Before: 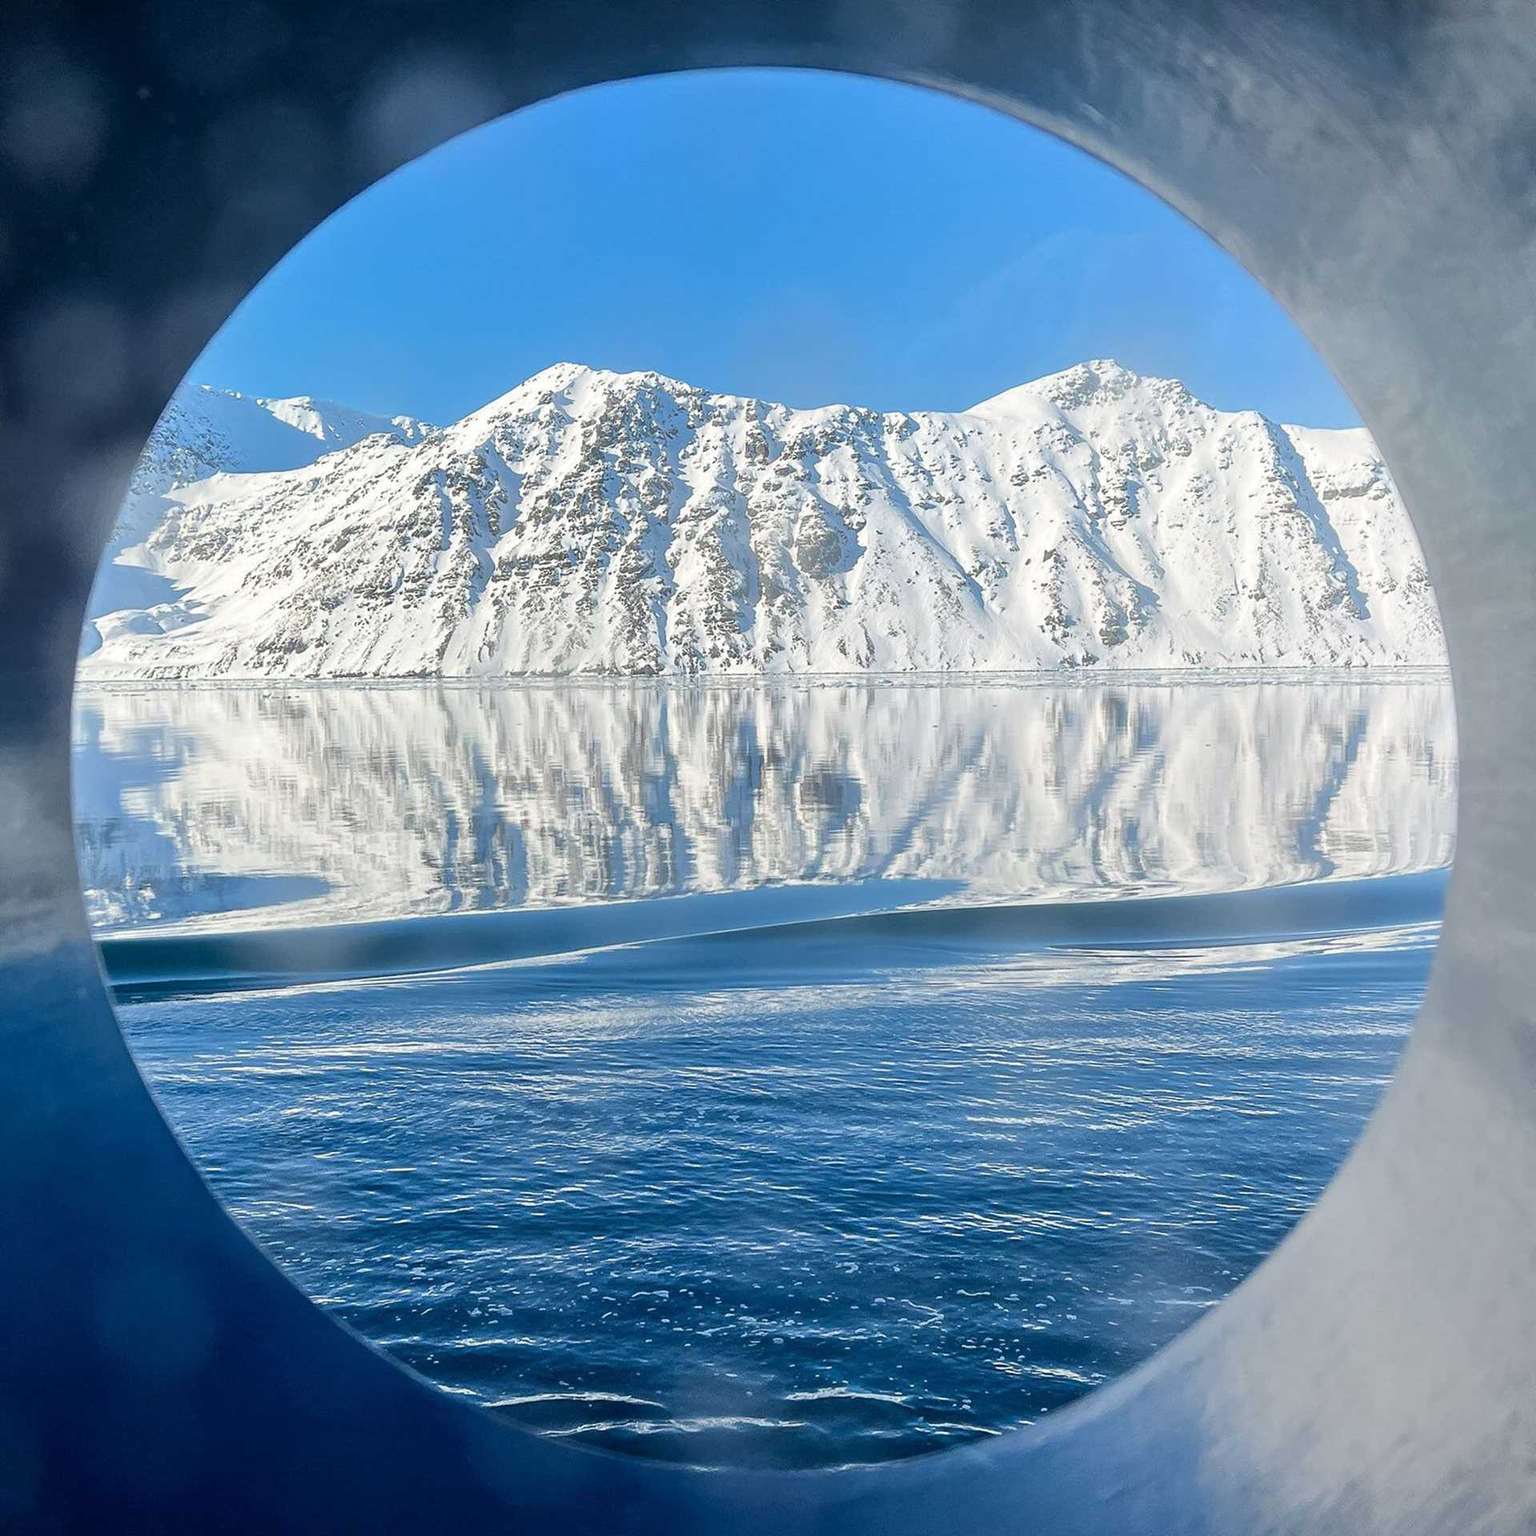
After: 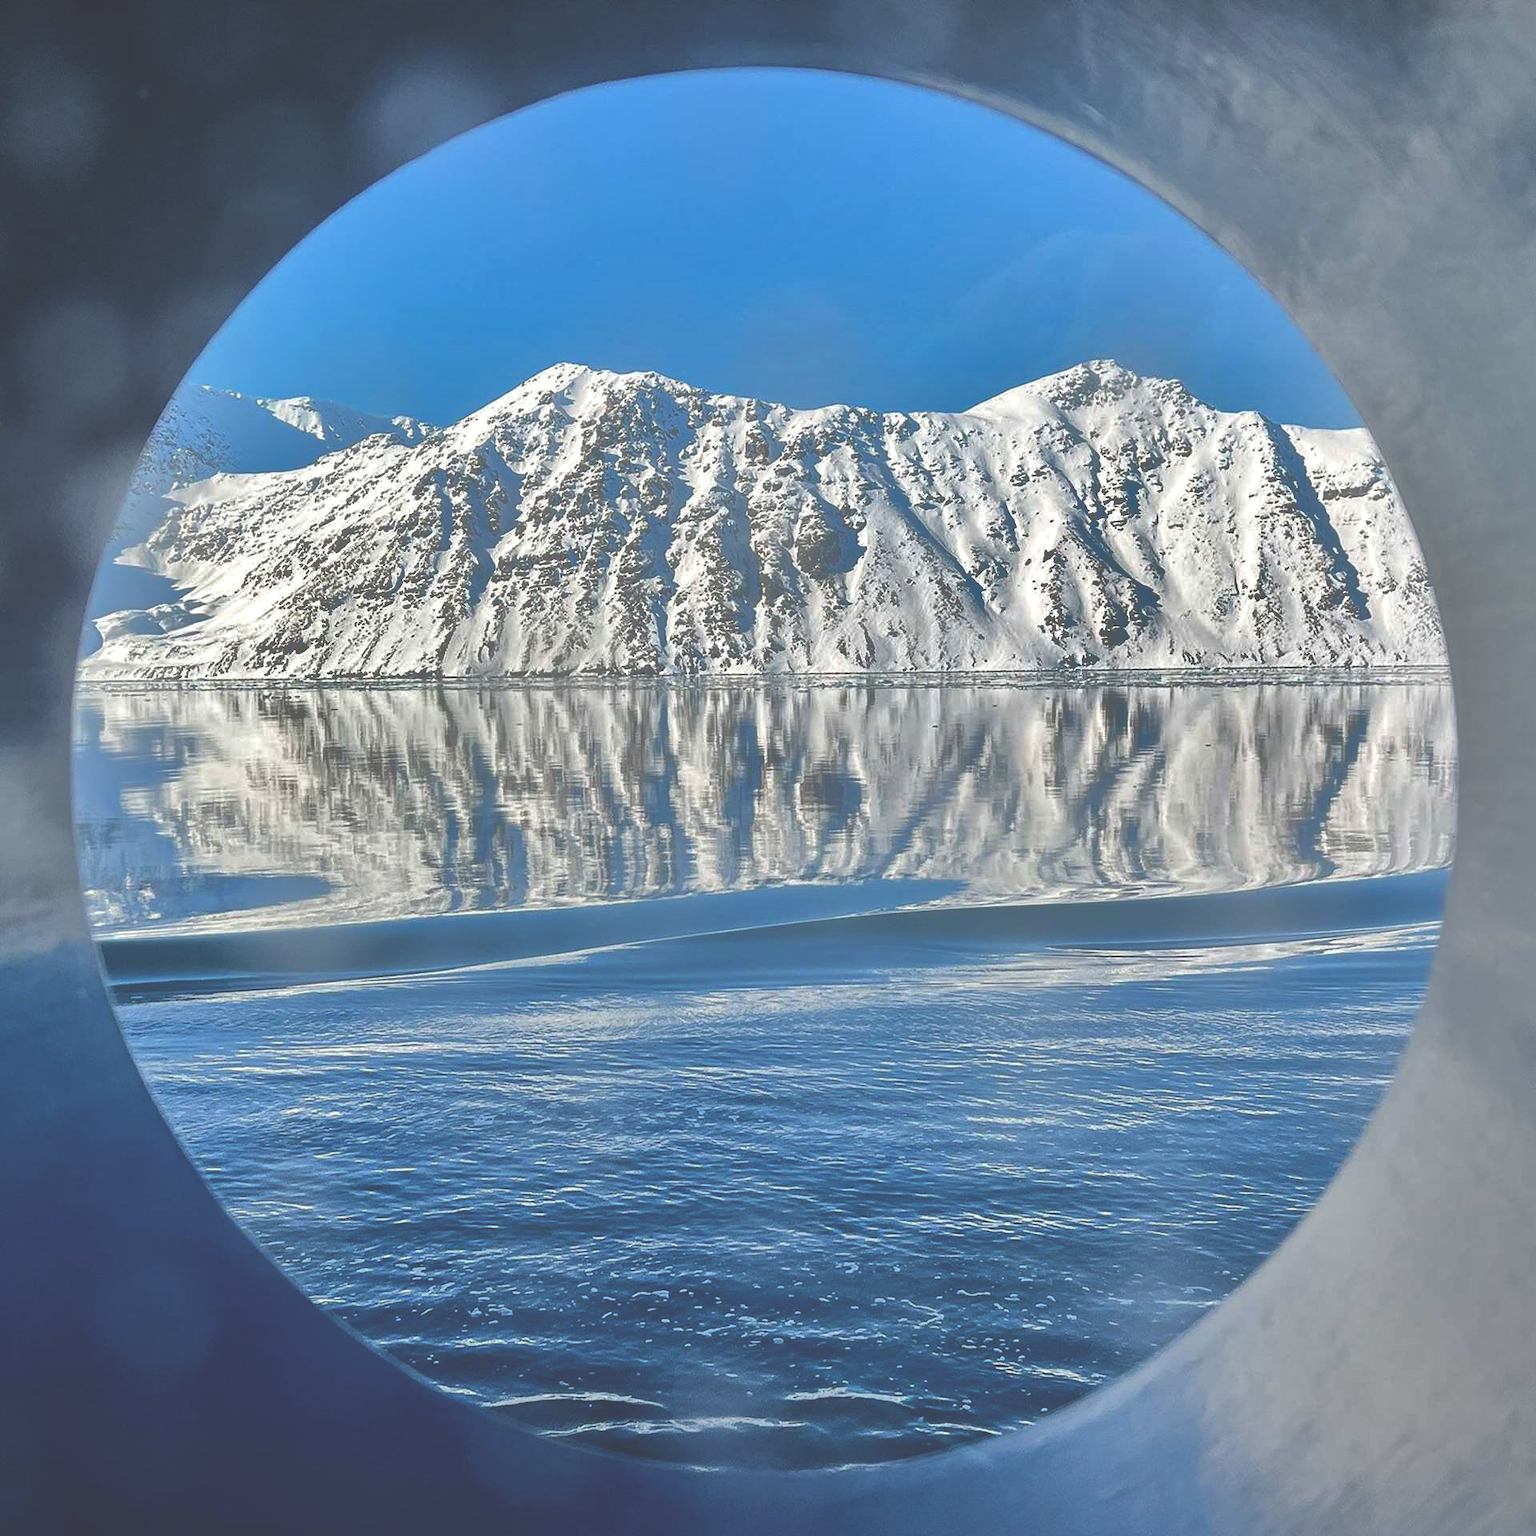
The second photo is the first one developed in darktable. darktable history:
levels: black 8.57%
exposure: black level correction -0.04, exposure 0.062 EV, compensate exposure bias true, compensate highlight preservation false
shadows and highlights: shadows -19.1, highlights -73.76
